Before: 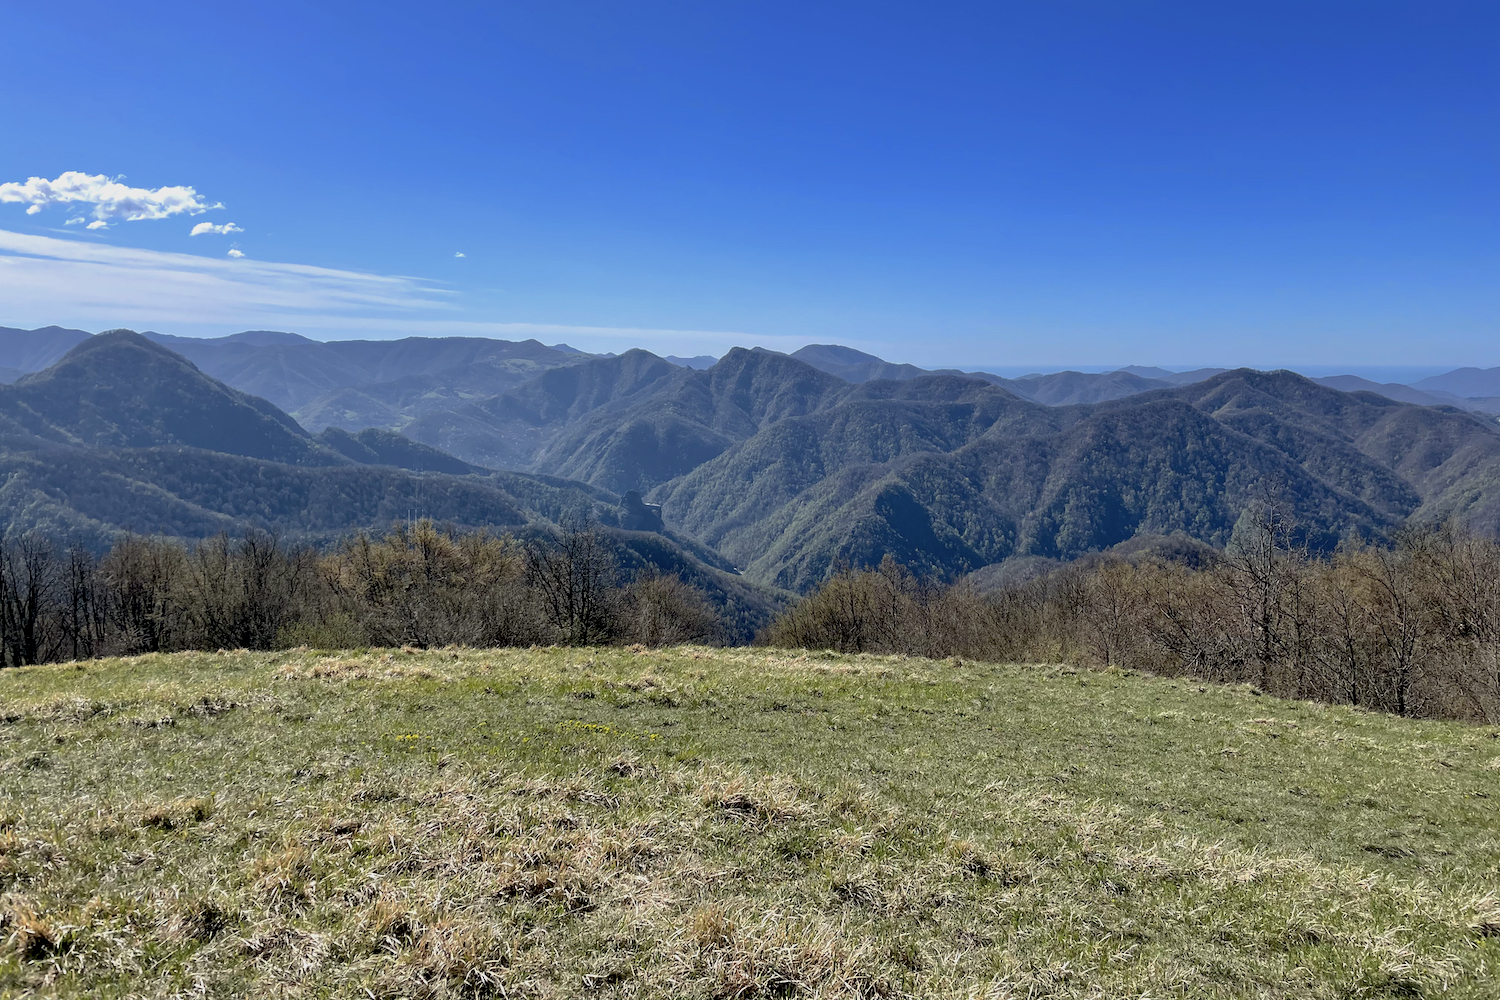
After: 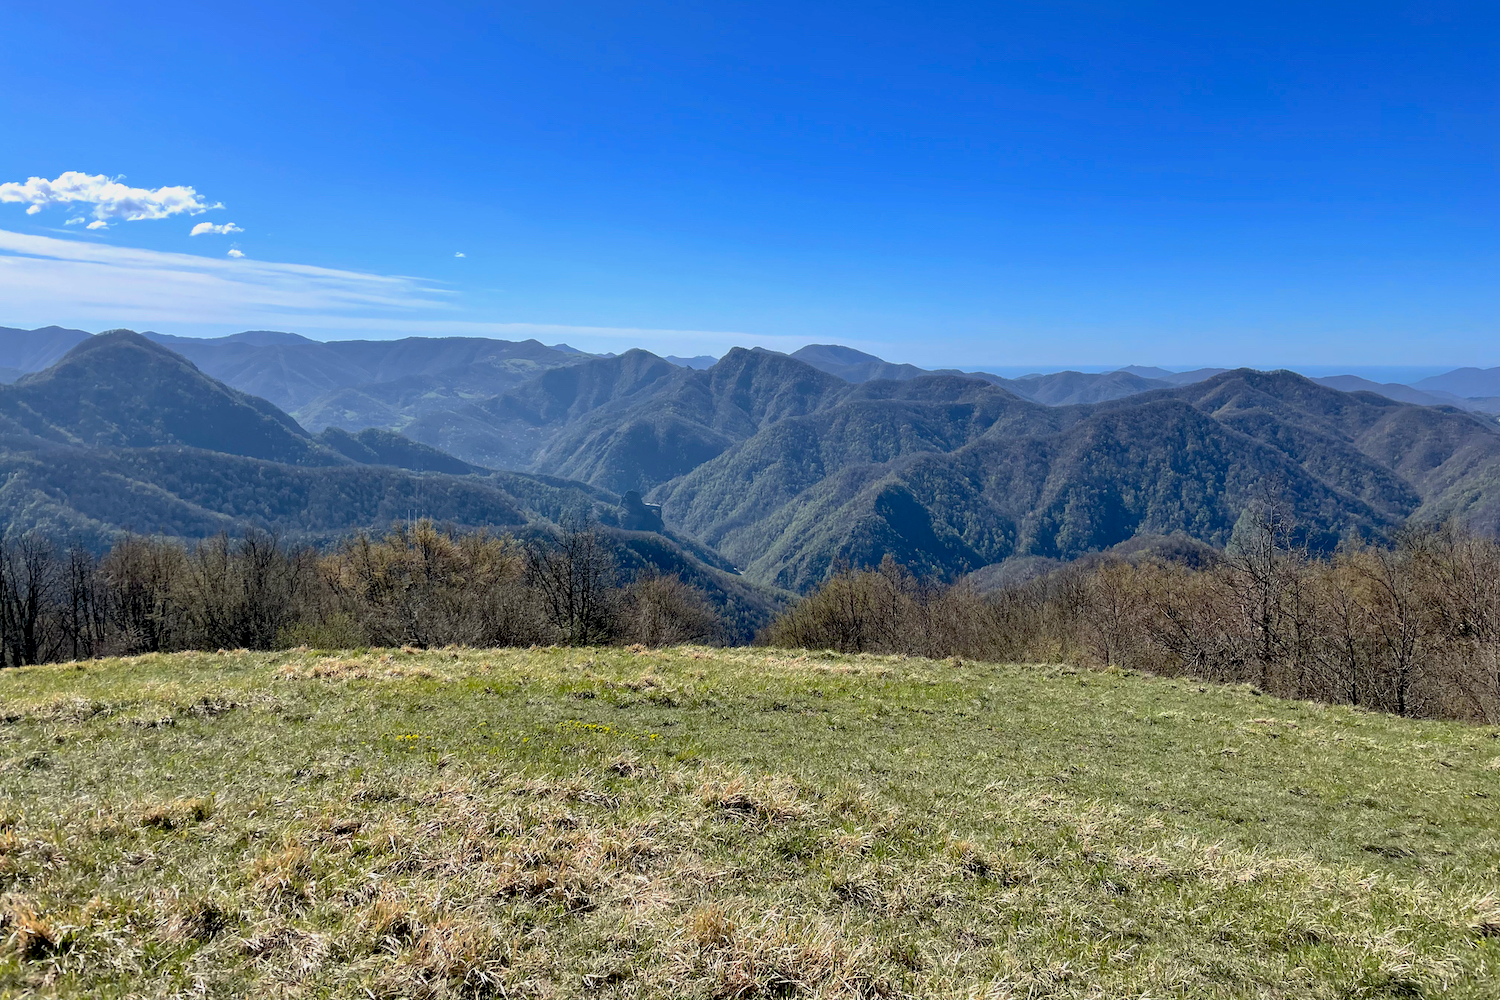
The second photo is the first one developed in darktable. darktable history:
contrast brightness saturation: contrast 0.103, brightness 0.04, saturation 0.089
contrast equalizer: octaves 7, y [[0.5 ×6], [0.5 ×6], [0.5, 0.5, 0.501, 0.545, 0.707, 0.863], [0 ×6], [0 ×6]]
